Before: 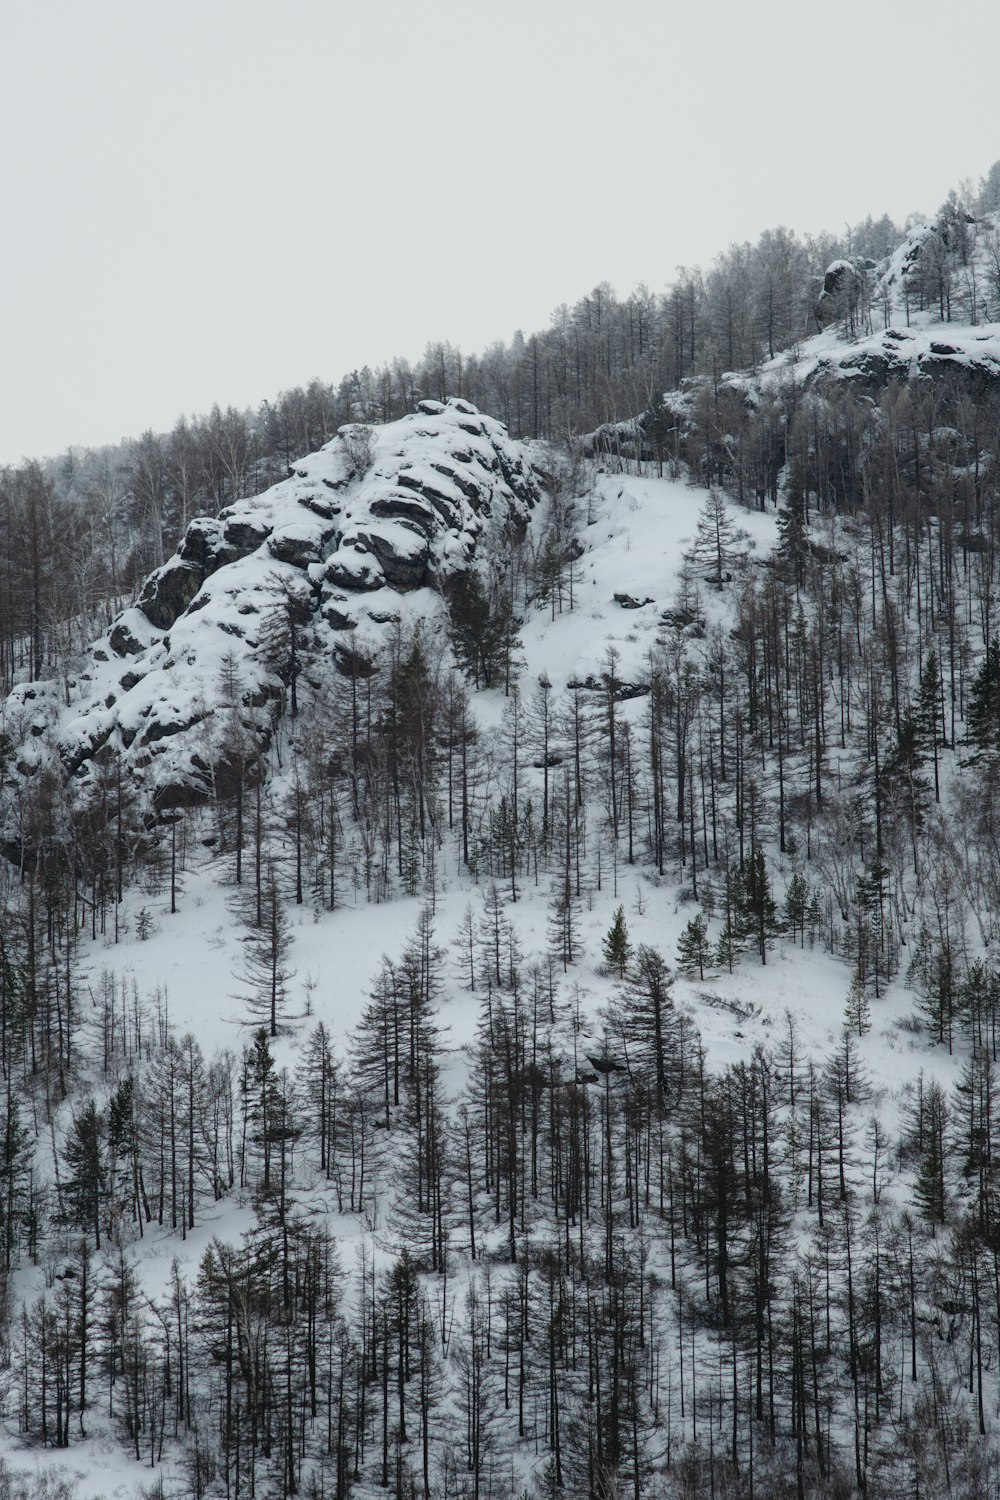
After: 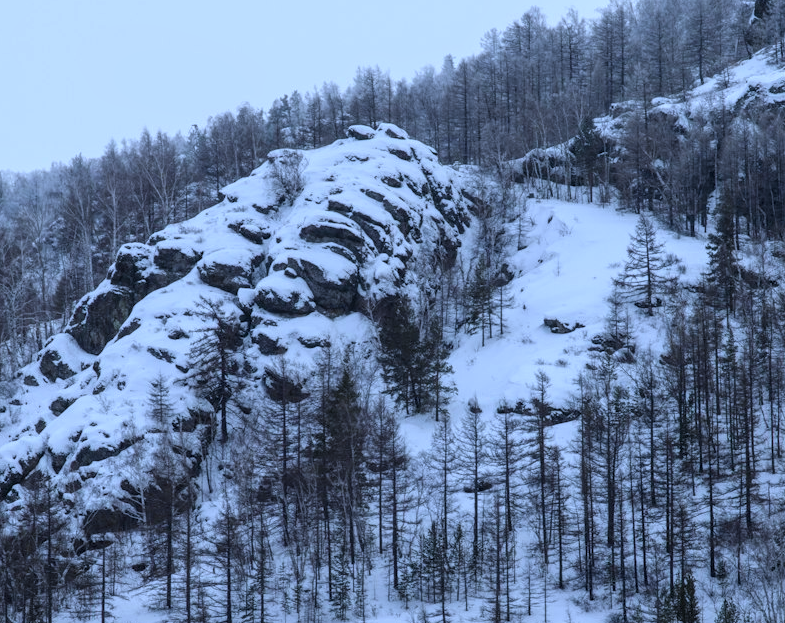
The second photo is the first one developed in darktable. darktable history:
local contrast: on, module defaults
crop: left 7.036%, top 18.398%, right 14.379%, bottom 40.043%
white balance: red 0.871, blue 1.249
